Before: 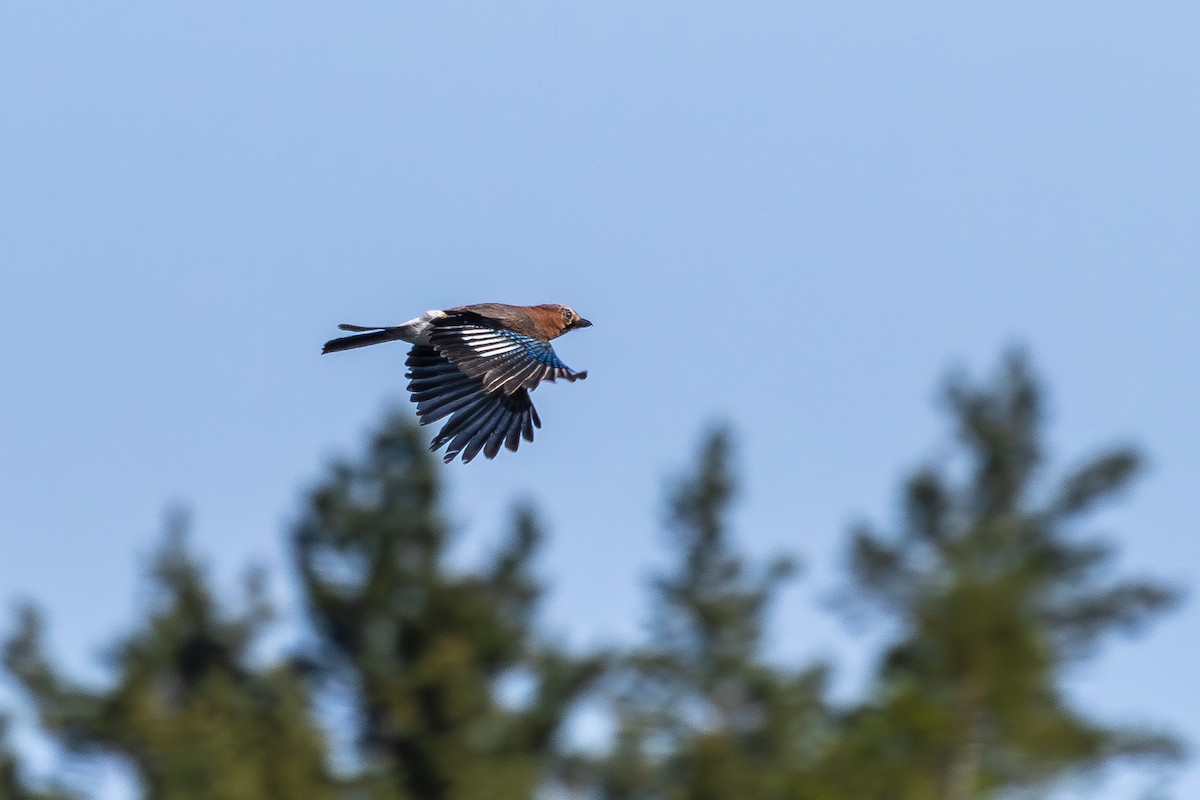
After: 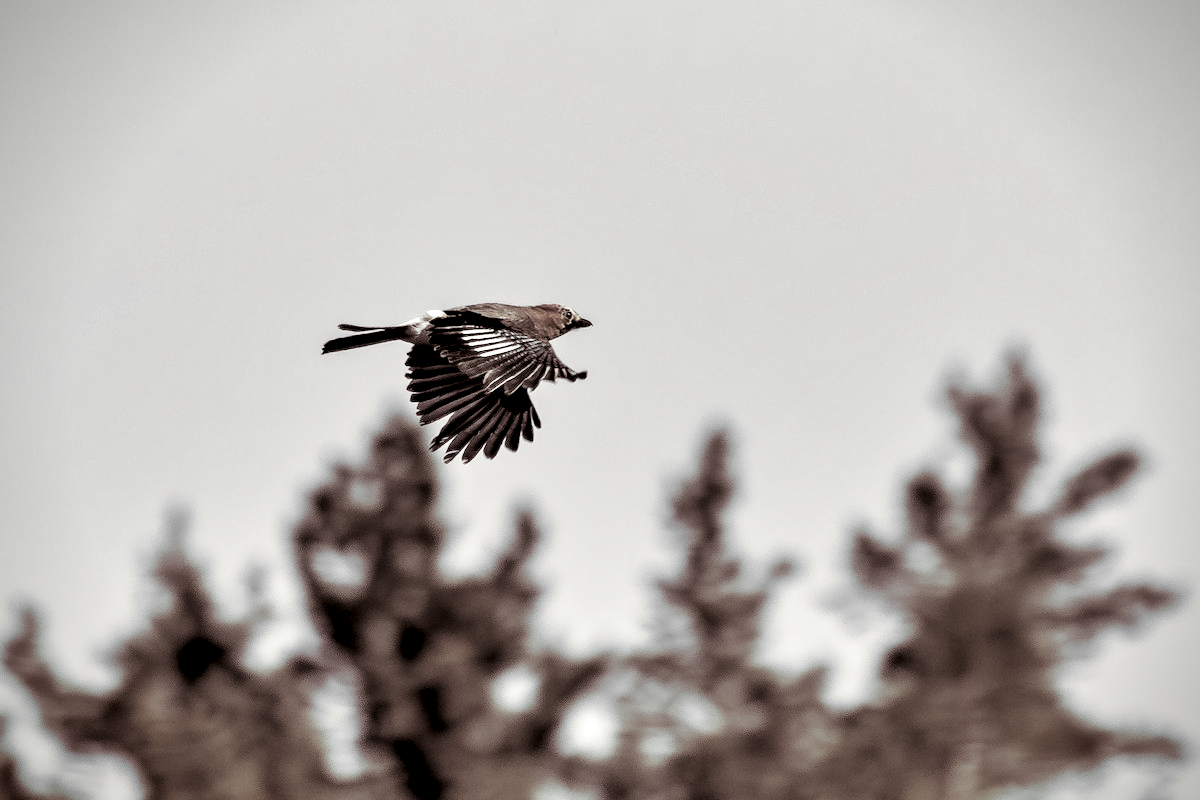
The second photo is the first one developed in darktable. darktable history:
exposure: exposure 0.2 EV, compensate highlight preservation false
shadows and highlights: shadows 32, highlights -32, soften with gaussian
tone curve: curves: ch0 [(0, 0) (0.004, 0.001) (0.133, 0.112) (0.325, 0.362) (0.832, 0.893) (1, 1)], color space Lab, linked channels, preserve colors none
contrast brightness saturation: brightness 0.18, saturation -0.5
vignetting: fall-off start 88.53%, fall-off radius 44.2%, saturation 0.376, width/height ratio 1.161
levels: levels [0.116, 0.574, 1]
color zones: curves: ch1 [(0, 0.831) (0.08, 0.771) (0.157, 0.268) (0.241, 0.207) (0.562, -0.005) (0.714, -0.013) (0.876, 0.01) (1, 0.831)]
split-toning: shadows › saturation 0.24, highlights › hue 54°, highlights › saturation 0.24
contrast equalizer: octaves 7, y [[0.528, 0.548, 0.563, 0.562, 0.546, 0.526], [0.55 ×6], [0 ×6], [0 ×6], [0 ×6]]
color correction: highlights a* -5.94, highlights b* 9.48, shadows a* 10.12, shadows b* 23.94
